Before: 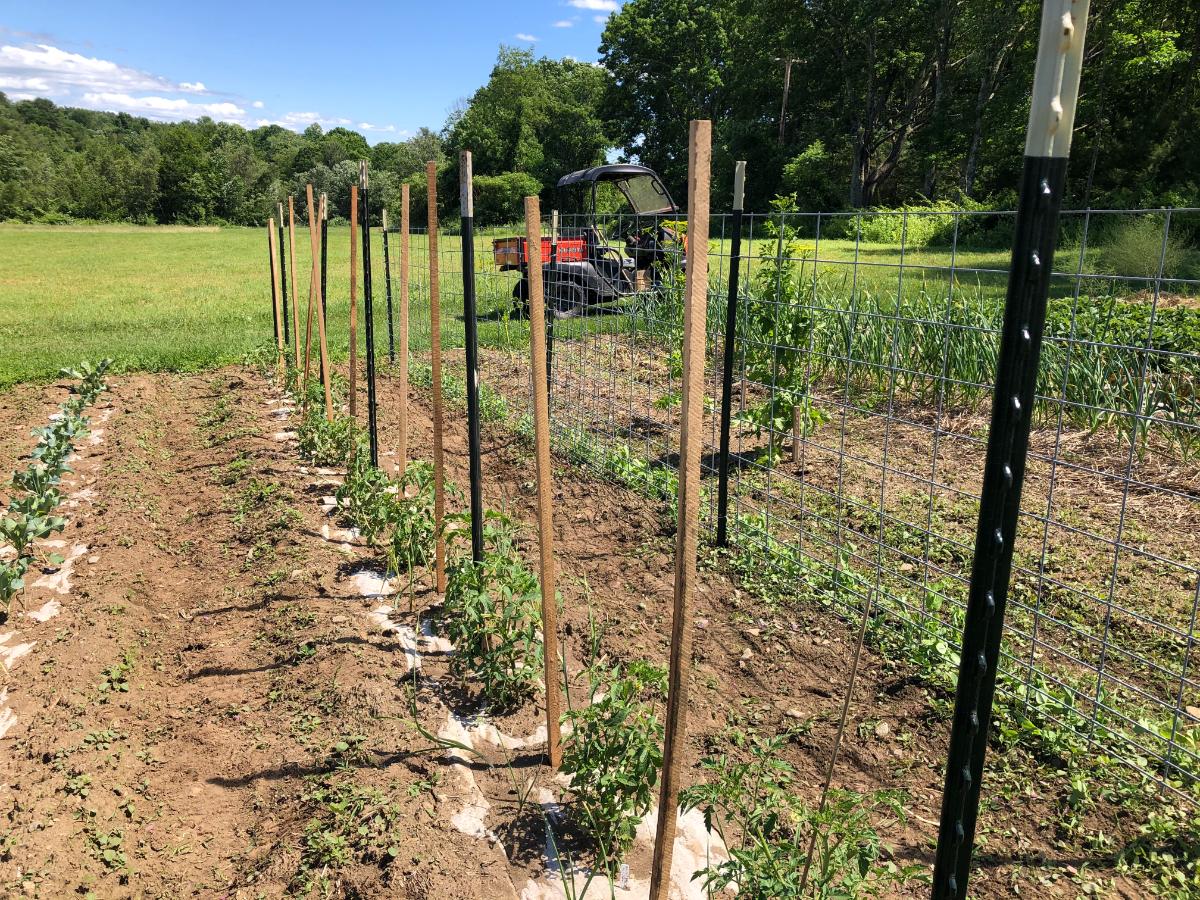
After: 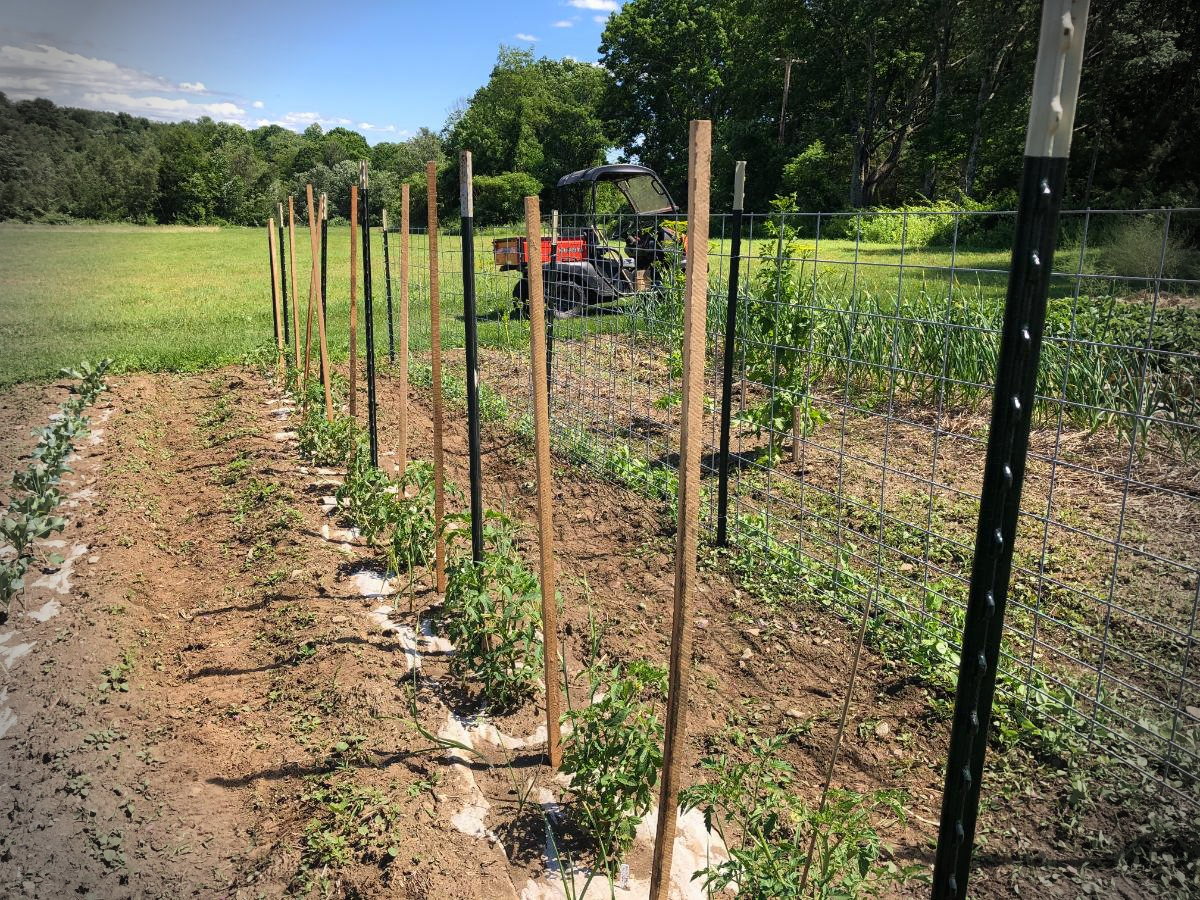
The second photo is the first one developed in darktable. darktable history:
contrast equalizer: y [[0.5, 0.5, 0.468, 0.5, 0.5, 0.5], [0.5 ×6], [0.5 ×6], [0 ×6], [0 ×6]]
vignetting: fall-off radius 32.66%, brightness -0.612, saturation -0.67
